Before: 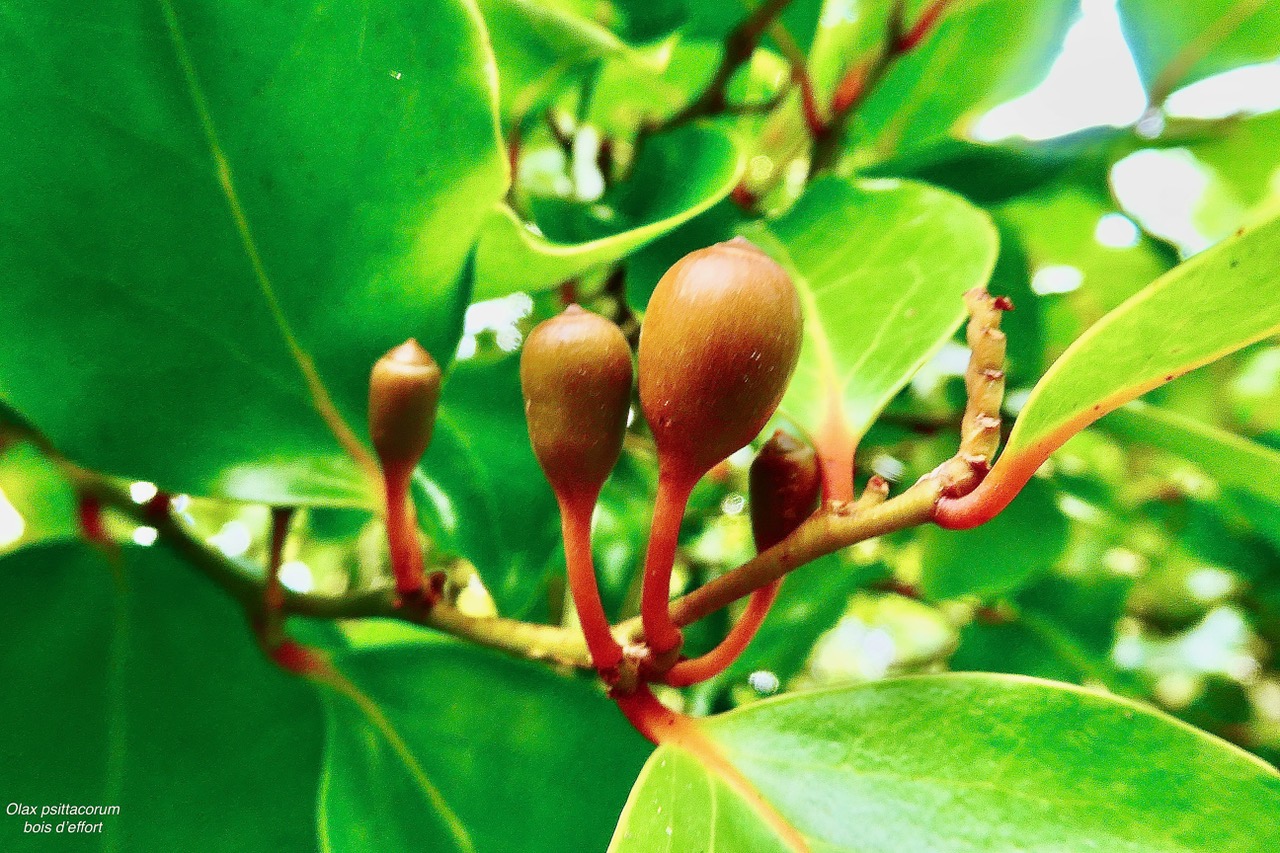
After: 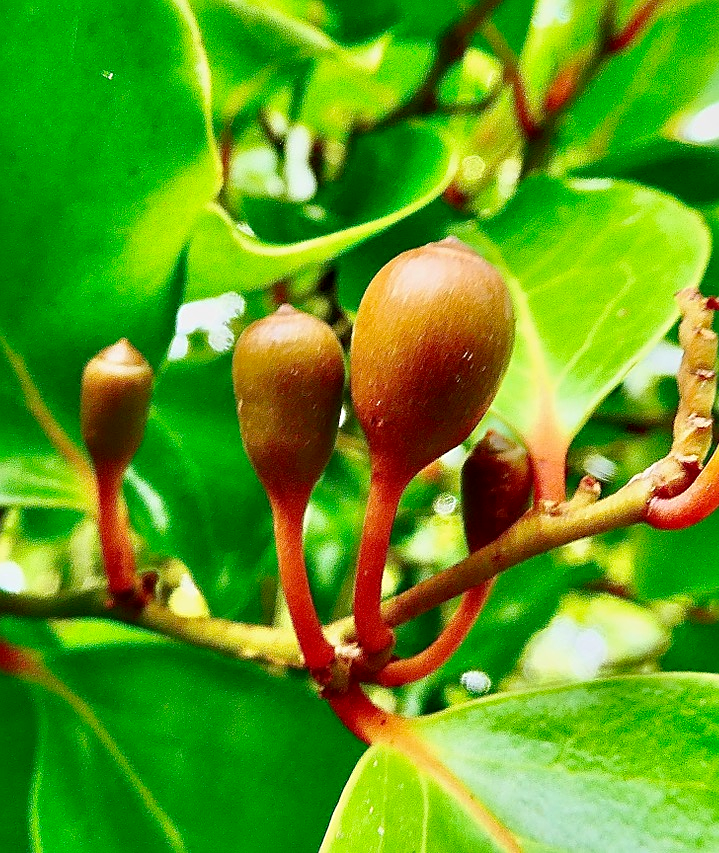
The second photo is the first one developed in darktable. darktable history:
sharpen: on, module defaults
crop and rotate: left 22.575%, right 21.209%
shadows and highlights: low approximation 0.01, soften with gaussian
